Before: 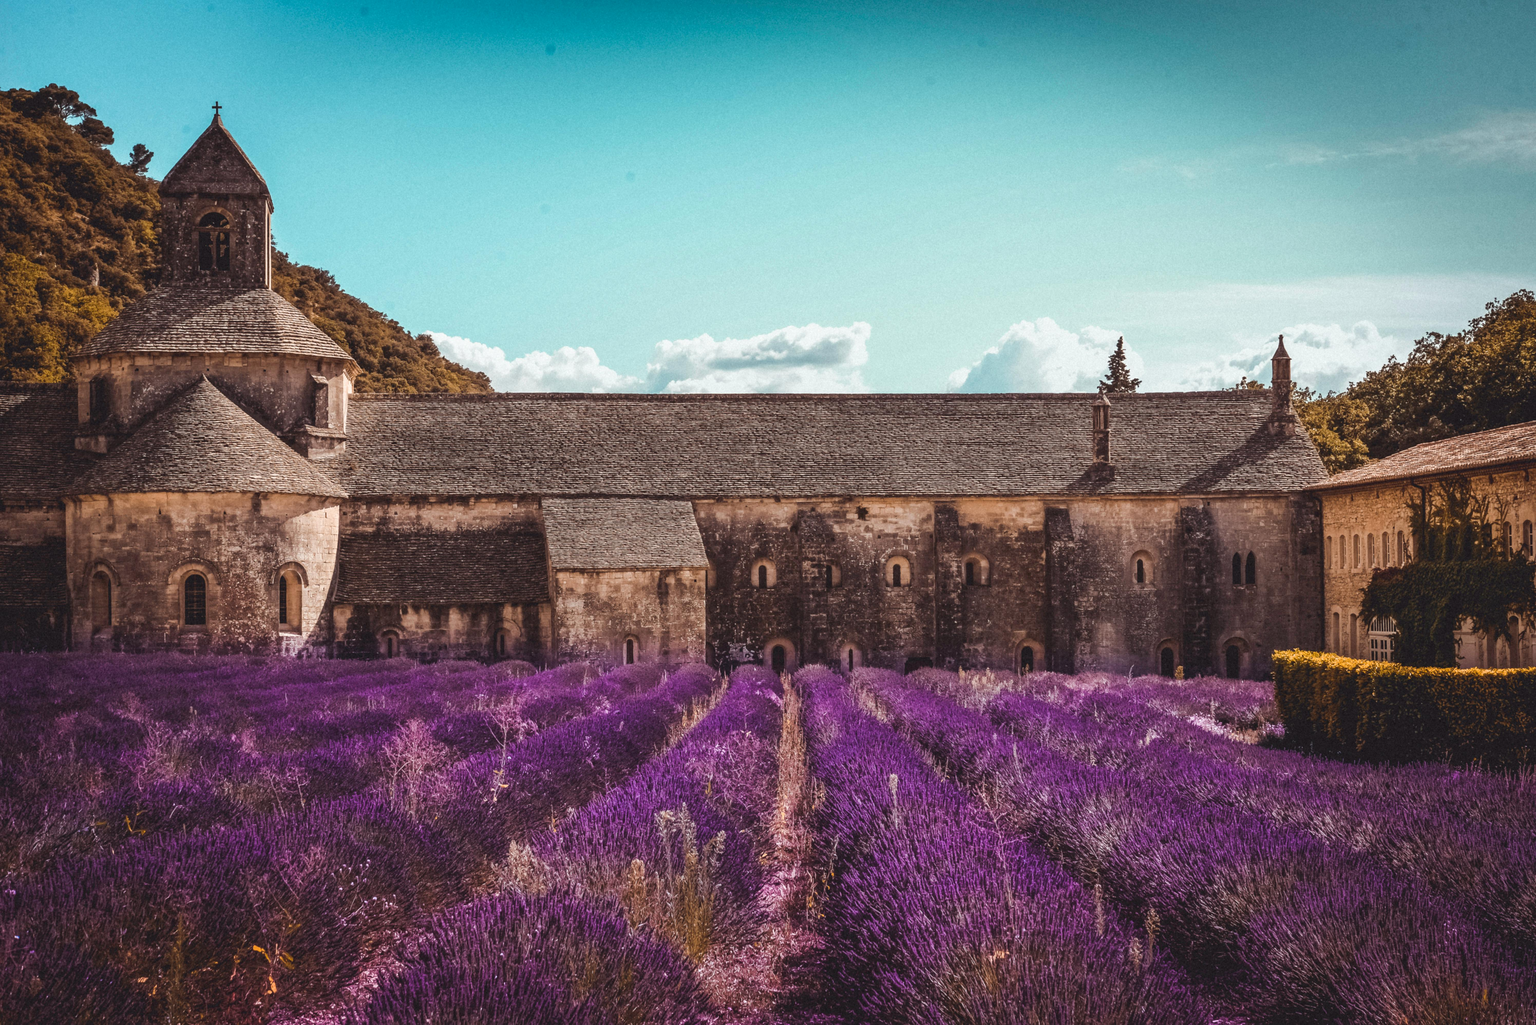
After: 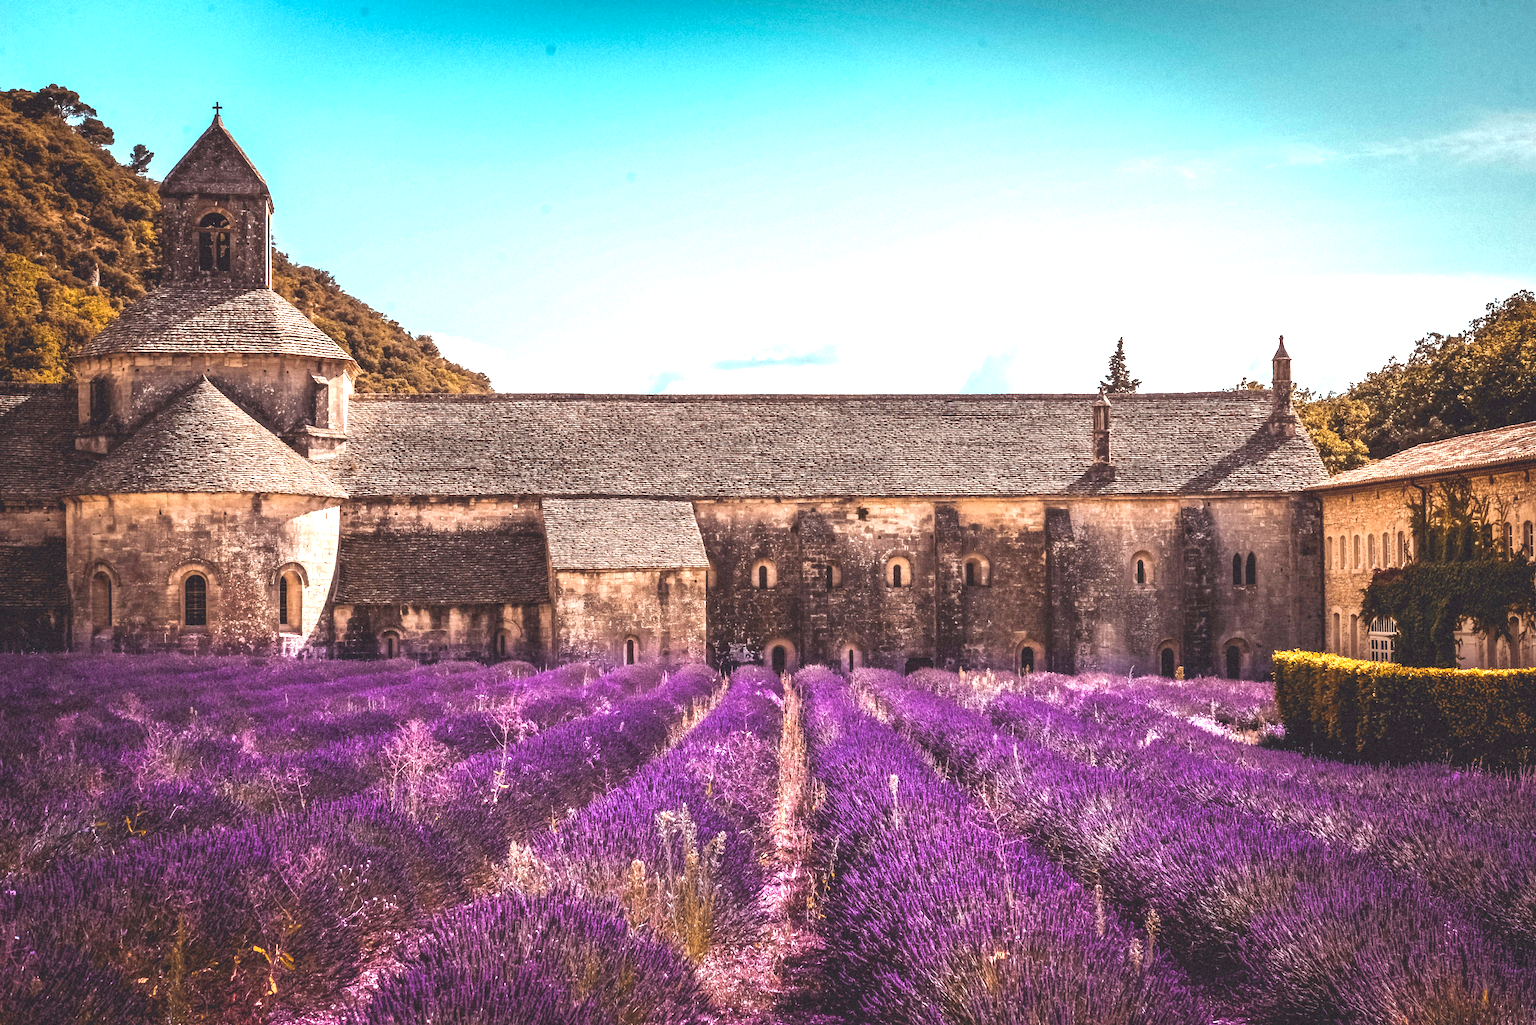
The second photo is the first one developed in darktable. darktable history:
exposure: black level correction 0.001, exposure 1.12 EV, compensate exposure bias true, compensate highlight preservation false
